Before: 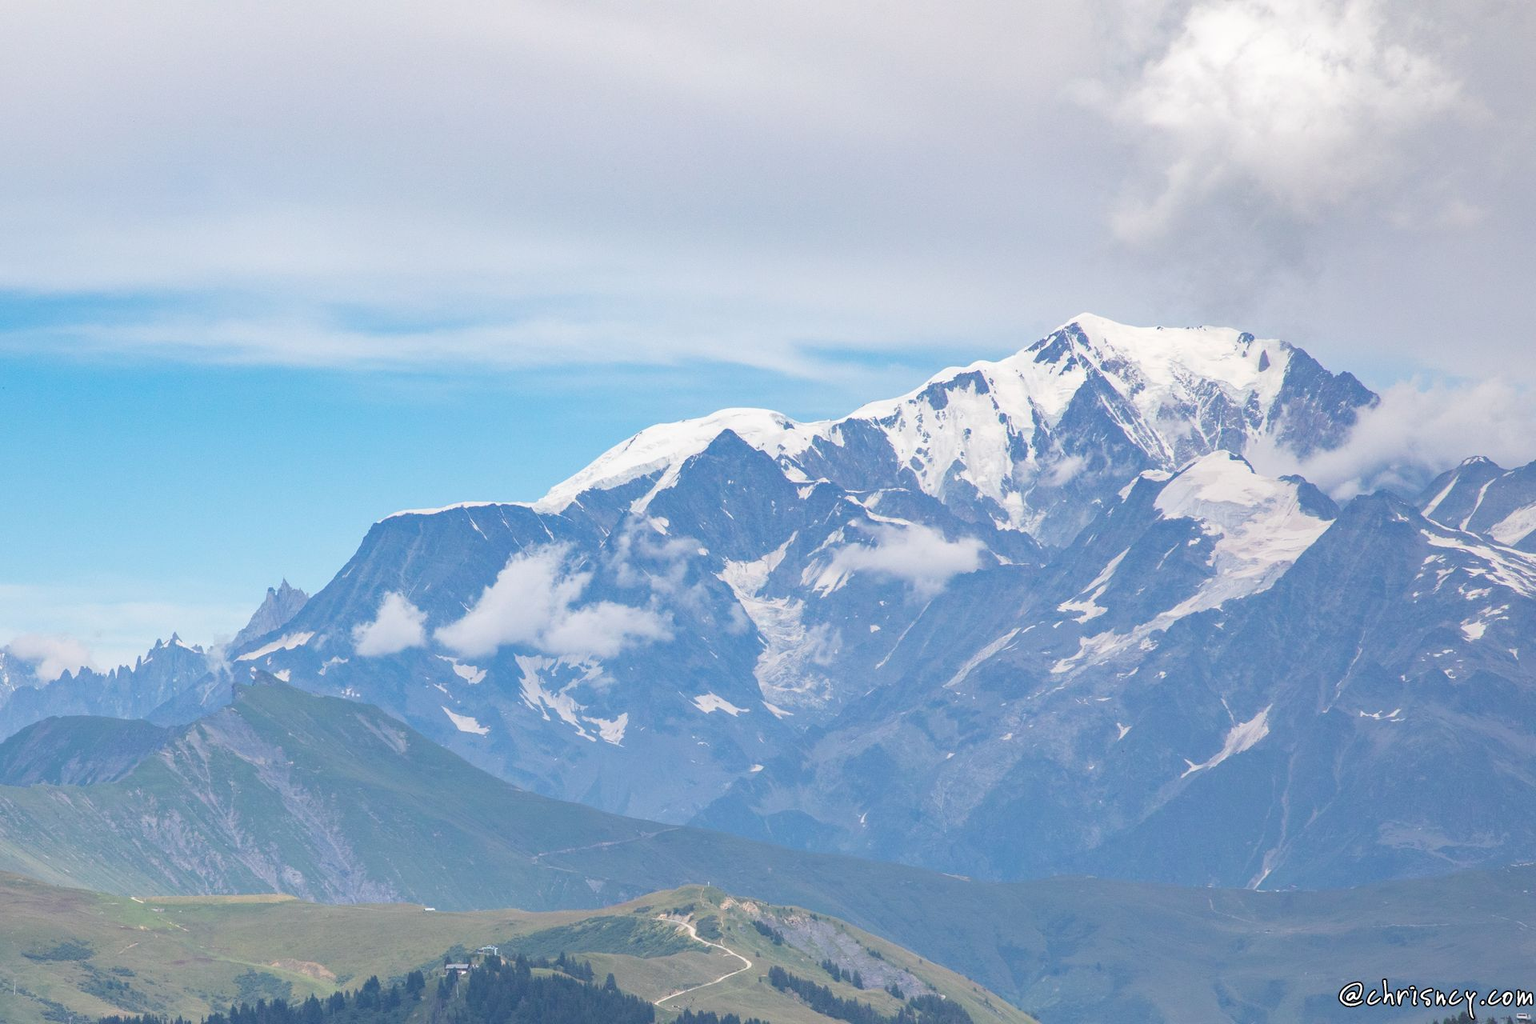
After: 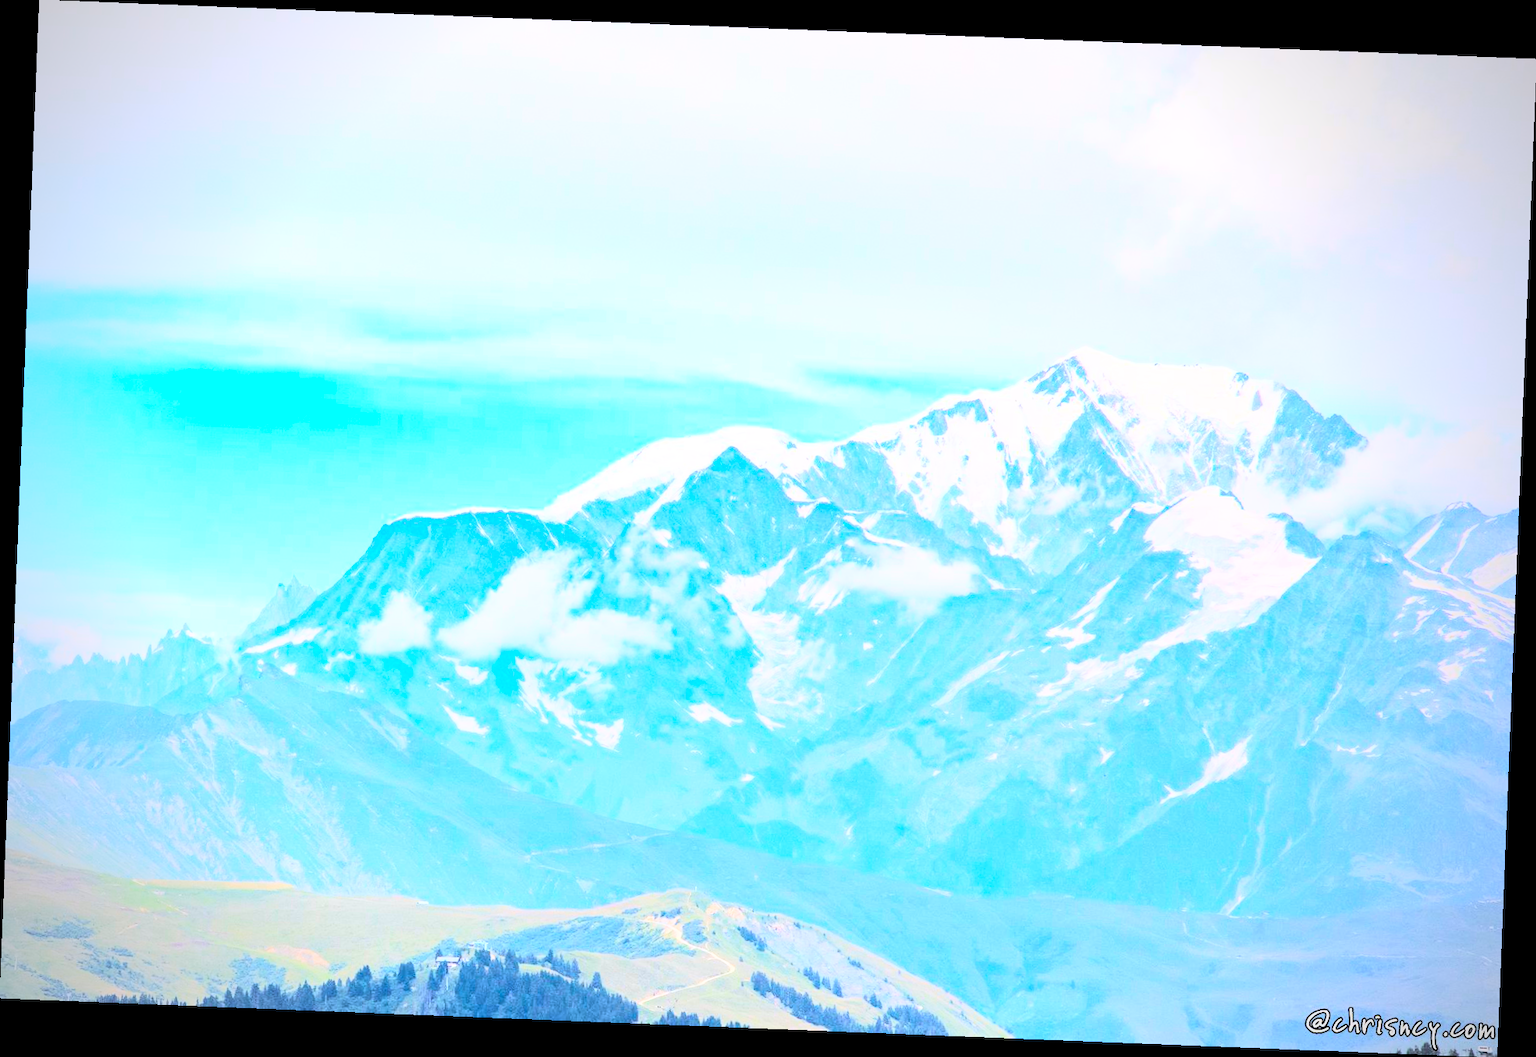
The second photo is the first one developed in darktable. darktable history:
vignetting: fall-off start 74.49%, fall-off radius 65.9%, brightness -0.628, saturation -0.68
rgb curve: curves: ch0 [(0, 0) (0.21, 0.15) (0.24, 0.21) (0.5, 0.75) (0.75, 0.96) (0.89, 0.99) (1, 1)]; ch1 [(0, 0.02) (0.21, 0.13) (0.25, 0.2) (0.5, 0.67) (0.75, 0.9) (0.89, 0.97) (1, 1)]; ch2 [(0, 0.02) (0.21, 0.13) (0.25, 0.2) (0.5, 0.67) (0.75, 0.9) (0.89, 0.97) (1, 1)], compensate middle gray true
color balance: lift [1, 1, 0.999, 1.001], gamma [1, 1.003, 1.005, 0.995], gain [1, 0.992, 0.988, 1.012], contrast 5%, output saturation 110%
color balance rgb: perceptual saturation grading › global saturation 25%, perceptual brilliance grading › mid-tones 10%, perceptual brilliance grading › shadows 15%, global vibrance 20%
rotate and perspective: rotation 2.27°, automatic cropping off
contrast equalizer: y [[0.5 ×6], [0.5 ×6], [0.5, 0.5, 0.501, 0.545, 0.707, 0.863], [0 ×6], [0 ×6]]
